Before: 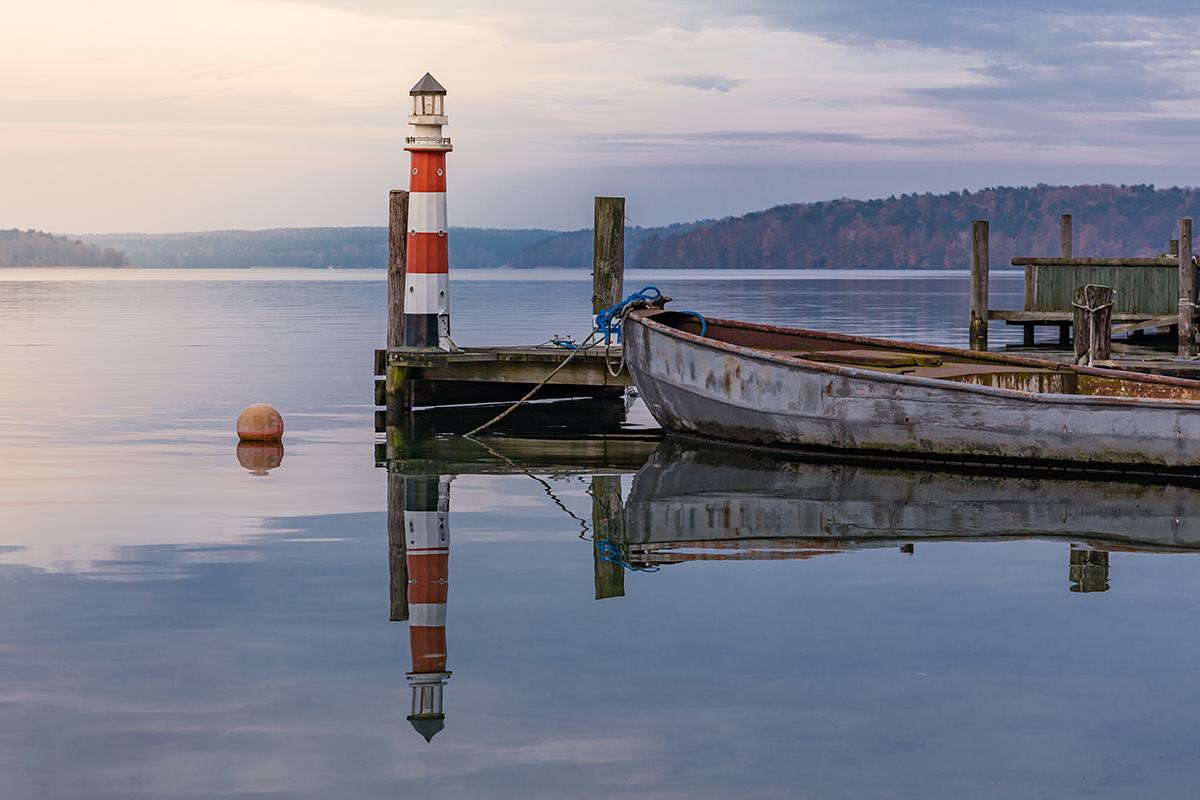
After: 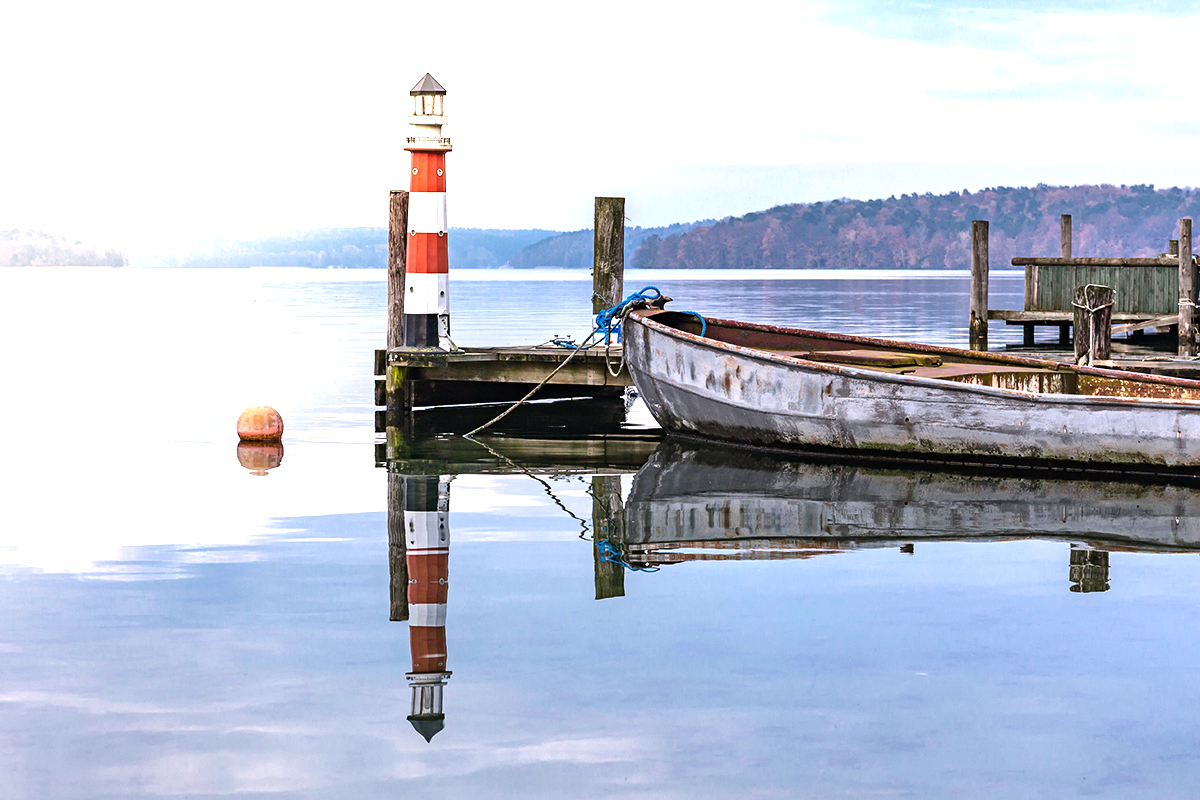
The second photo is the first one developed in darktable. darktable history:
tone equalizer: -8 EV -0.75 EV, -7 EV -0.7 EV, -6 EV -0.6 EV, -5 EV -0.4 EV, -3 EV 0.4 EV, -2 EV 0.6 EV, -1 EV 0.7 EV, +0 EV 0.75 EV, edges refinement/feathering 500, mask exposure compensation -1.57 EV, preserve details no
exposure: black level correction 0, exposure 1 EV, compensate exposure bias true, compensate highlight preservation false
